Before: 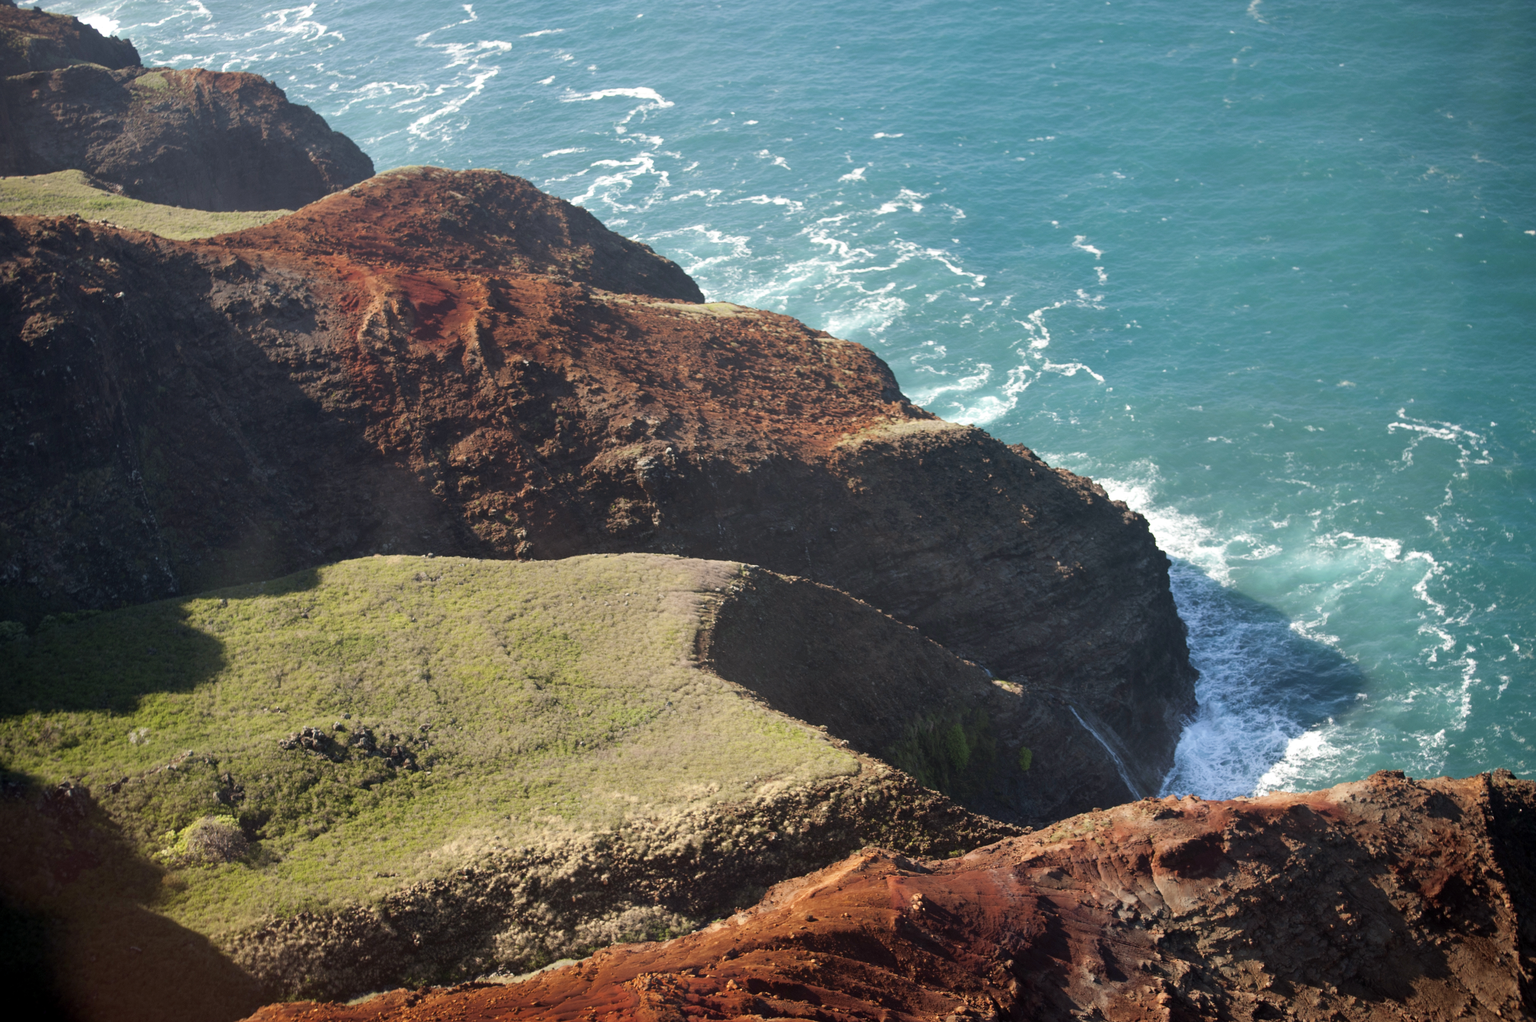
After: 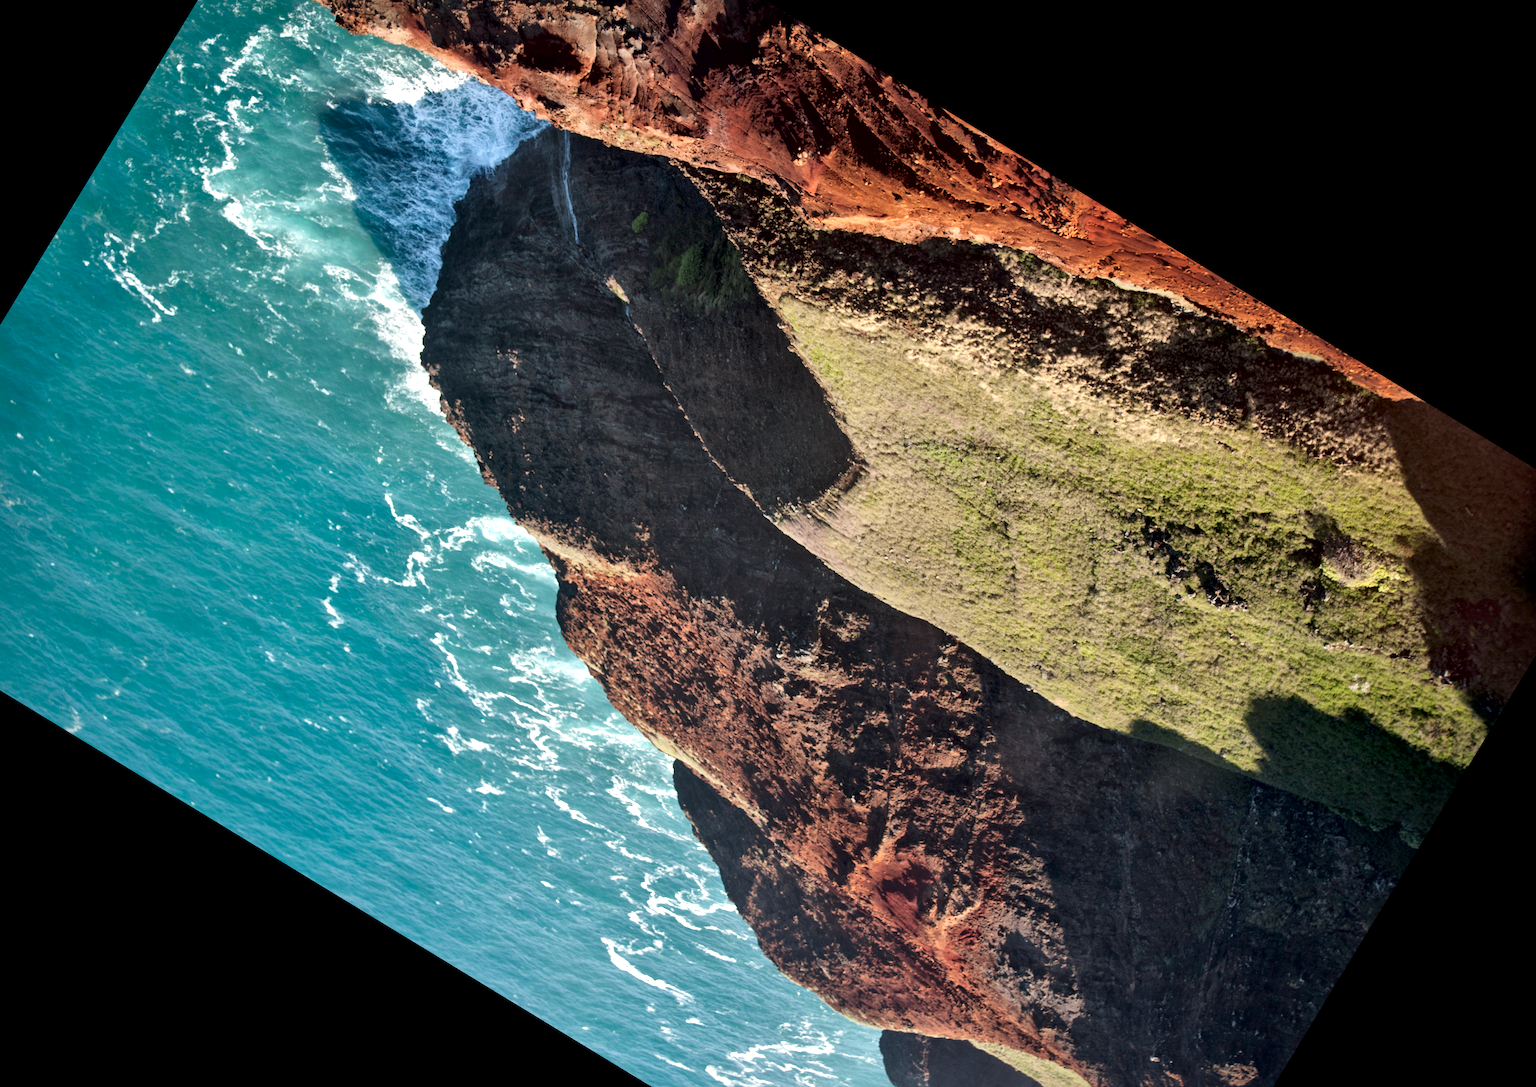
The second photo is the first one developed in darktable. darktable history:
crop and rotate: angle 148.68°, left 9.111%, top 15.603%, right 4.588%, bottom 17.041%
local contrast: mode bilateral grid, contrast 70, coarseness 75, detail 180%, midtone range 0.2
